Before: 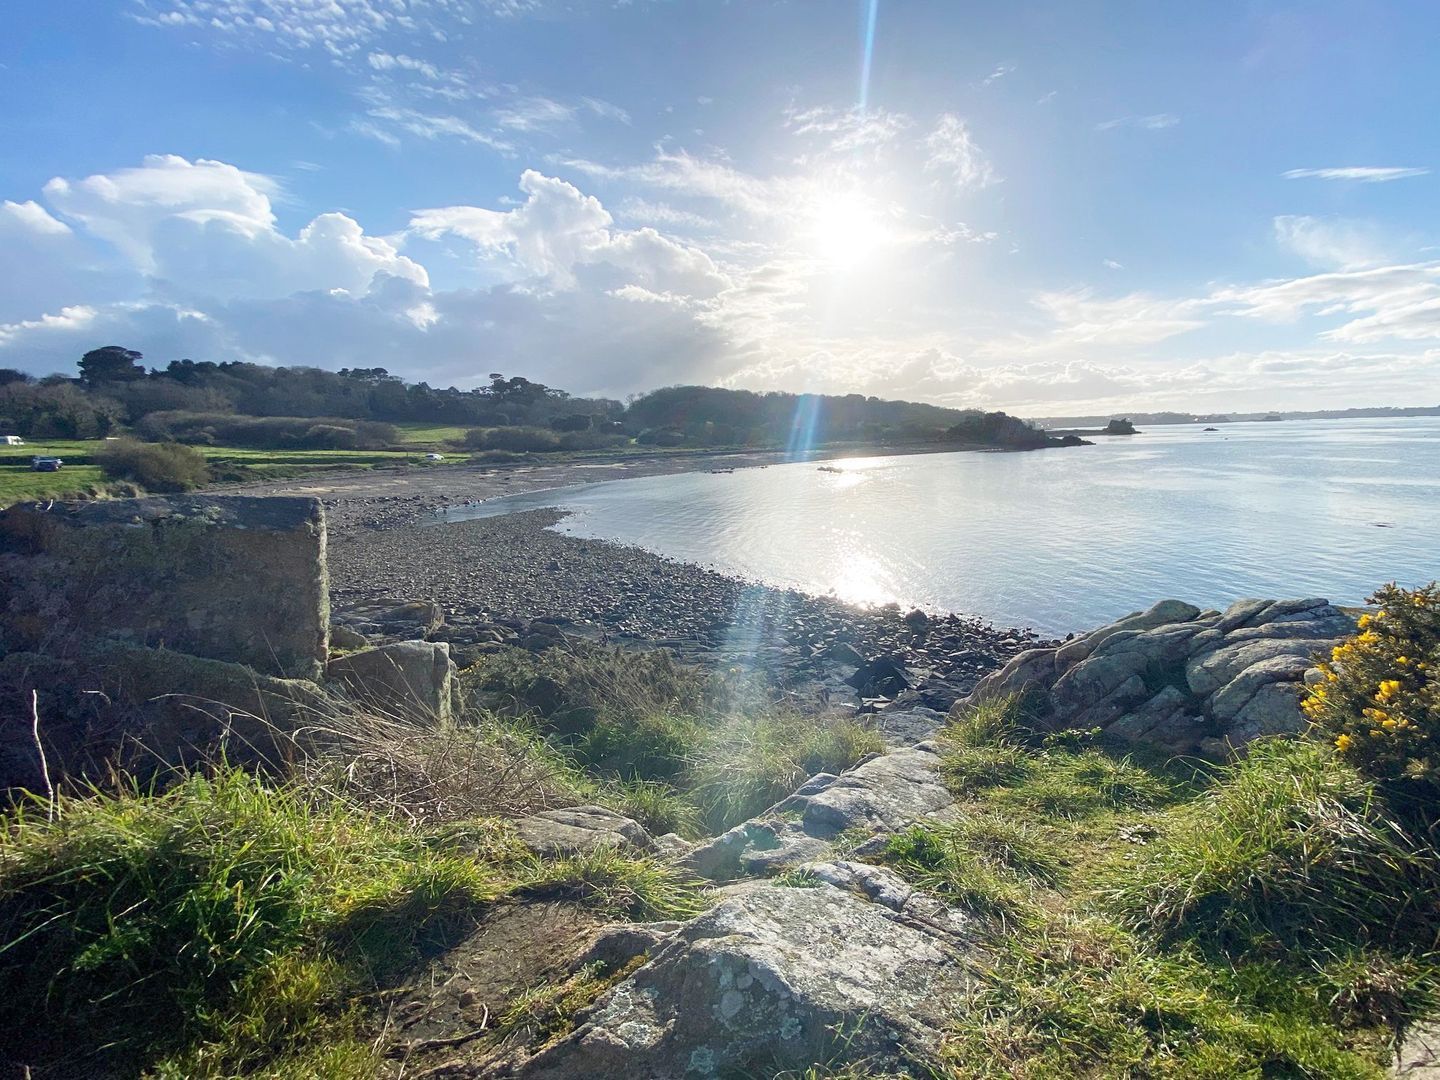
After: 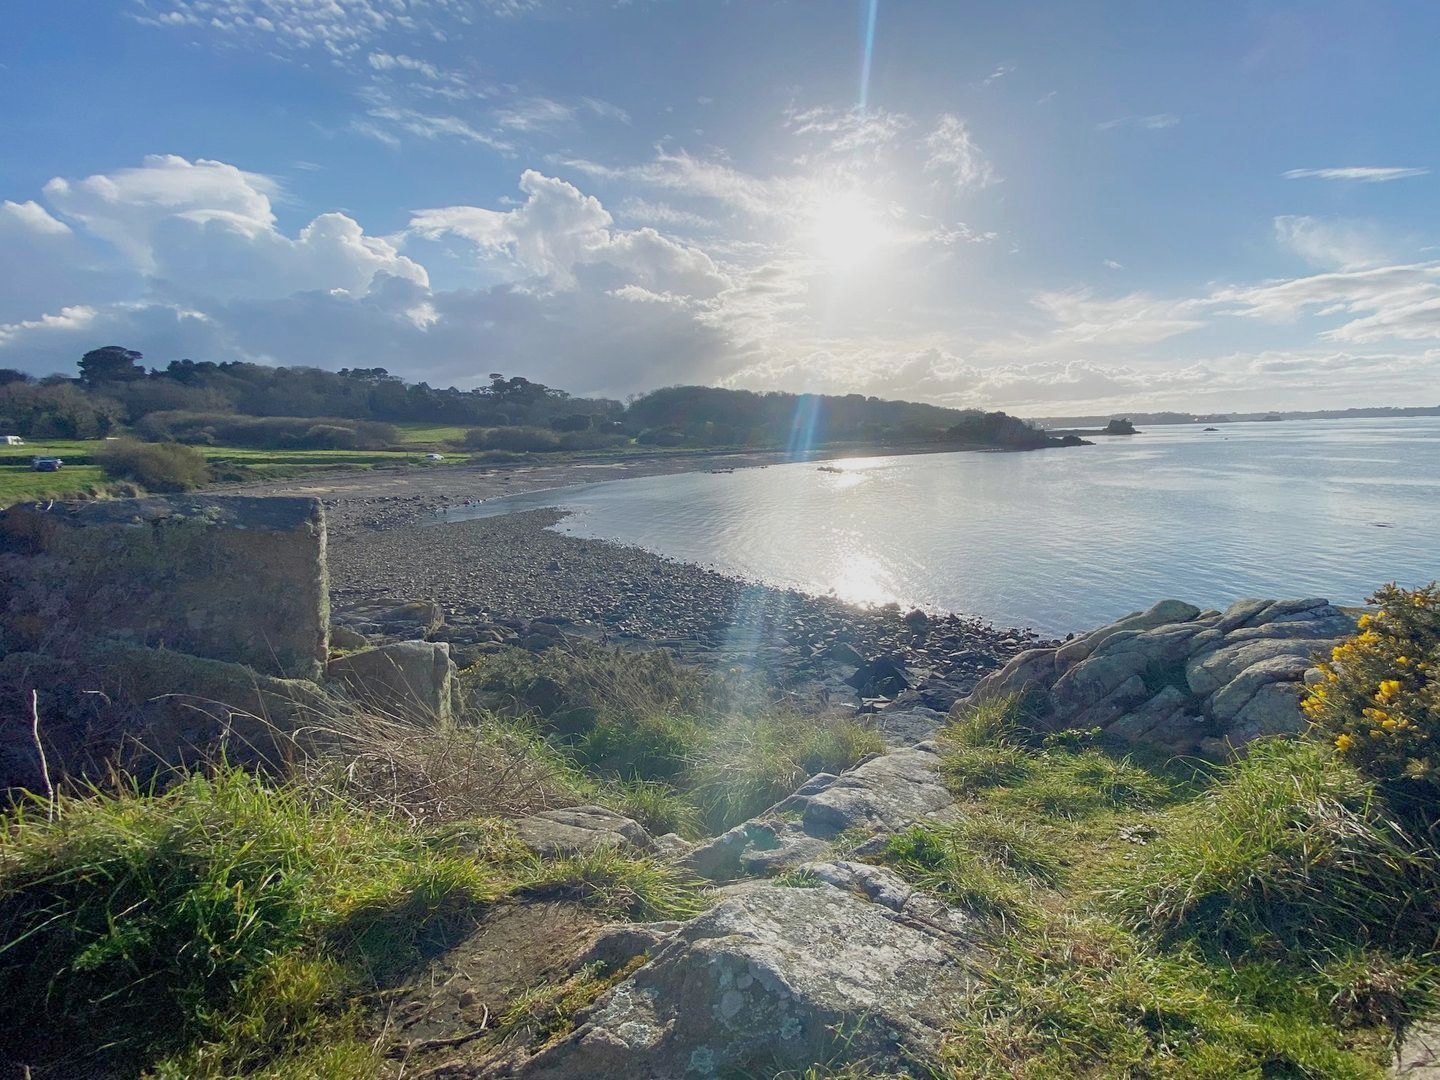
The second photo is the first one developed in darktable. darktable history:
tone equalizer: -8 EV 0.229 EV, -7 EV 0.441 EV, -6 EV 0.42 EV, -5 EV 0.232 EV, -3 EV -0.266 EV, -2 EV -0.443 EV, -1 EV -0.425 EV, +0 EV -0.271 EV, edges refinement/feathering 500, mask exposure compensation -1.57 EV, preserve details no
